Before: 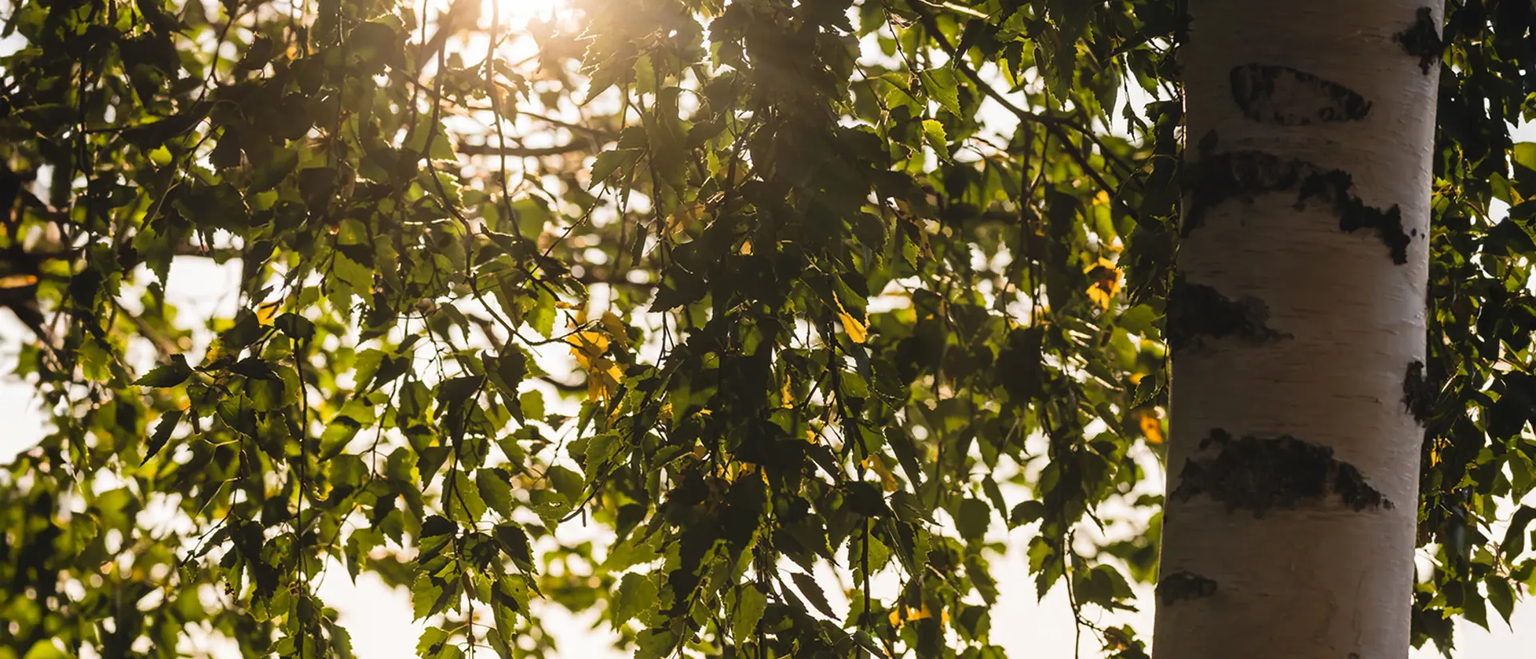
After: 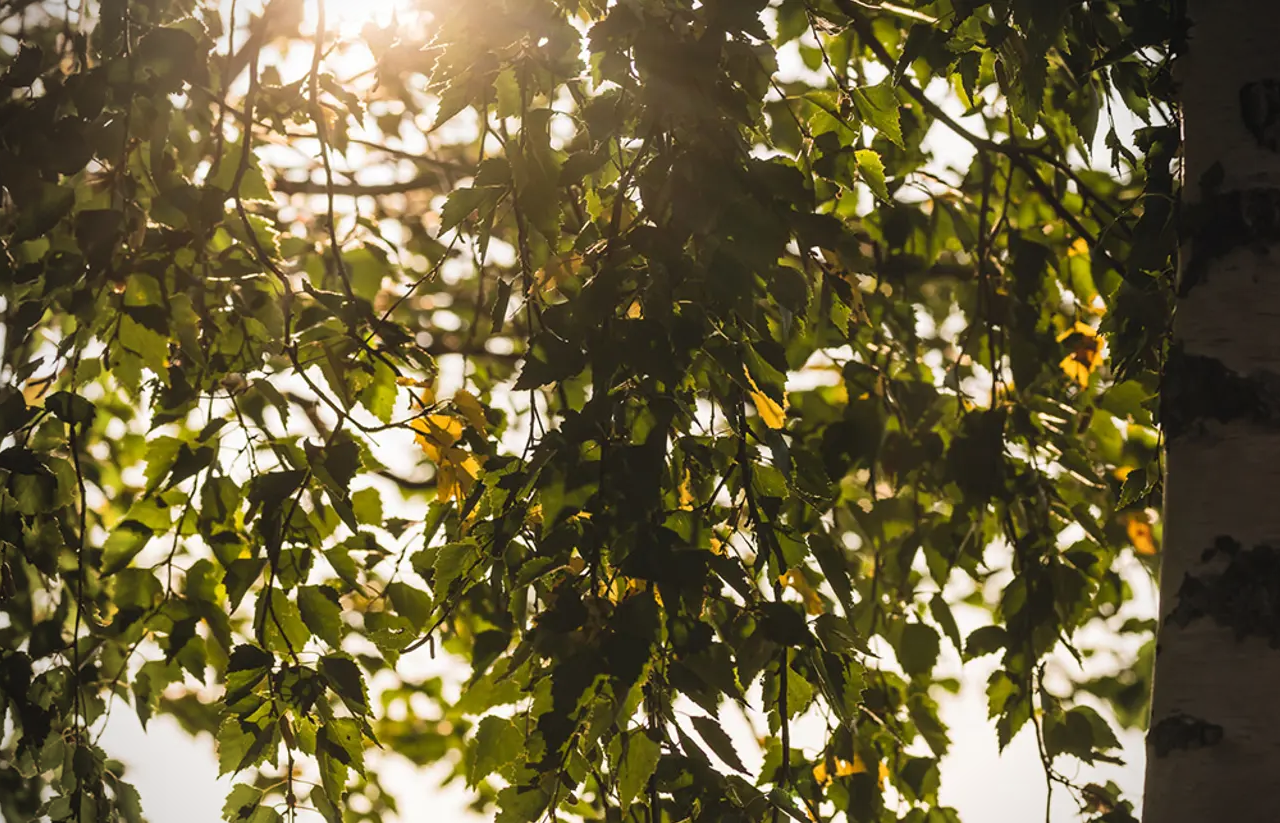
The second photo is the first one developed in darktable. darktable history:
crop and rotate: left 15.546%, right 17.787%
vignetting: width/height ratio 1.094
